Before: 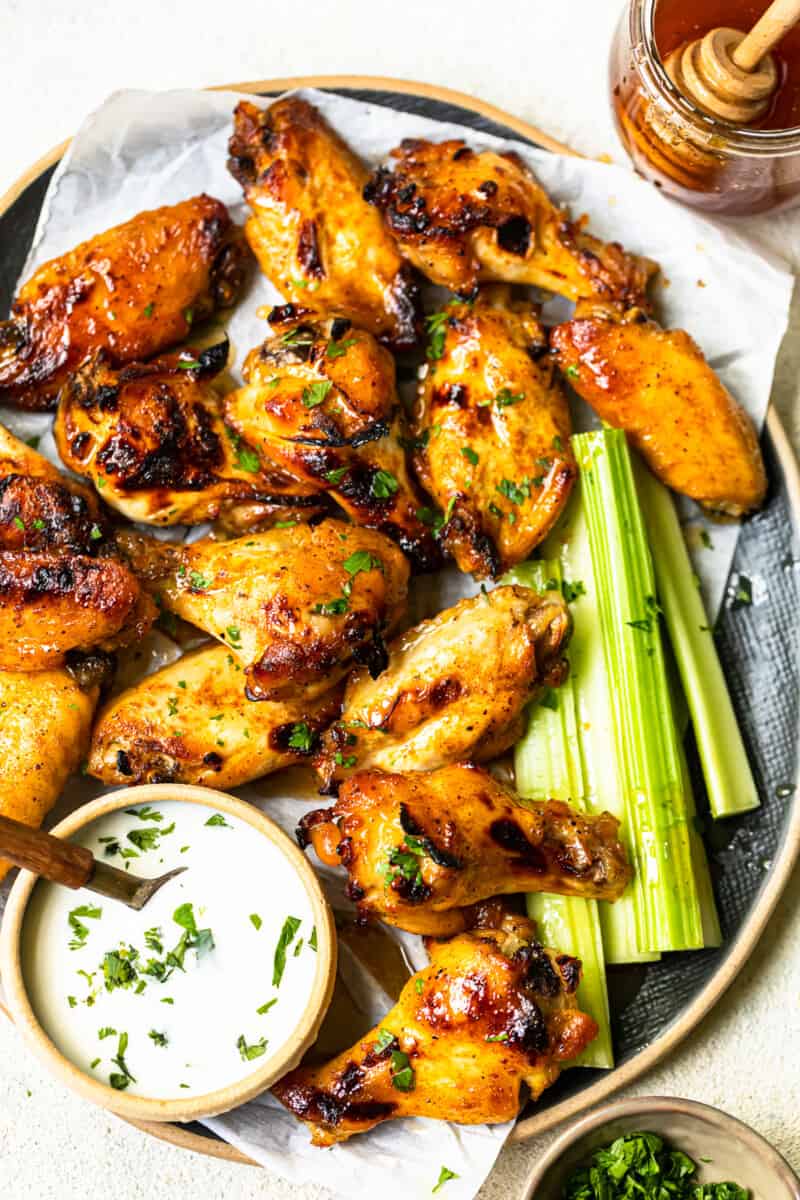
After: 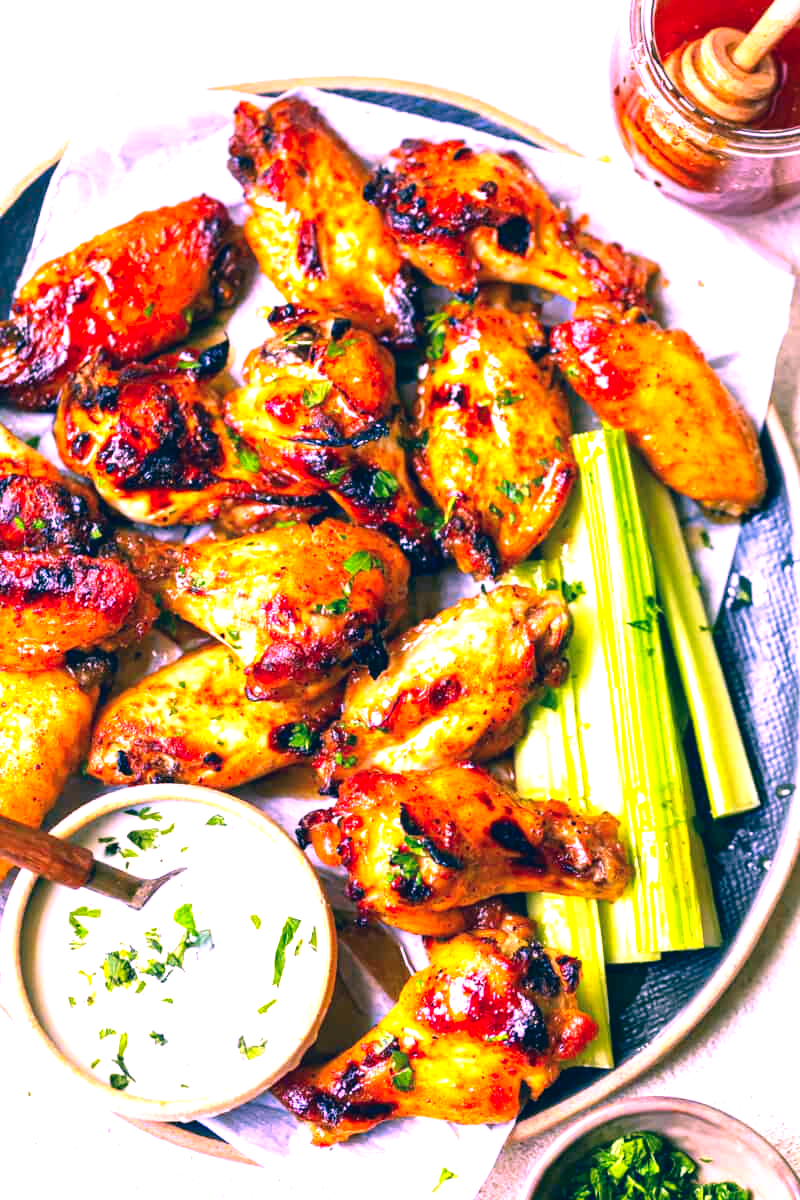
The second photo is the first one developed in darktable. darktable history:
exposure: black level correction 0, exposure 0.897 EV, compensate exposure bias true, compensate highlight preservation false
color calibration: illuminant as shot in camera, x 0.379, y 0.398, temperature 4144.16 K
color correction: highlights a* 17.44, highlights b* 0.257, shadows a* -14.73, shadows b* -14.71, saturation 1.55
contrast brightness saturation: saturation -0.057
